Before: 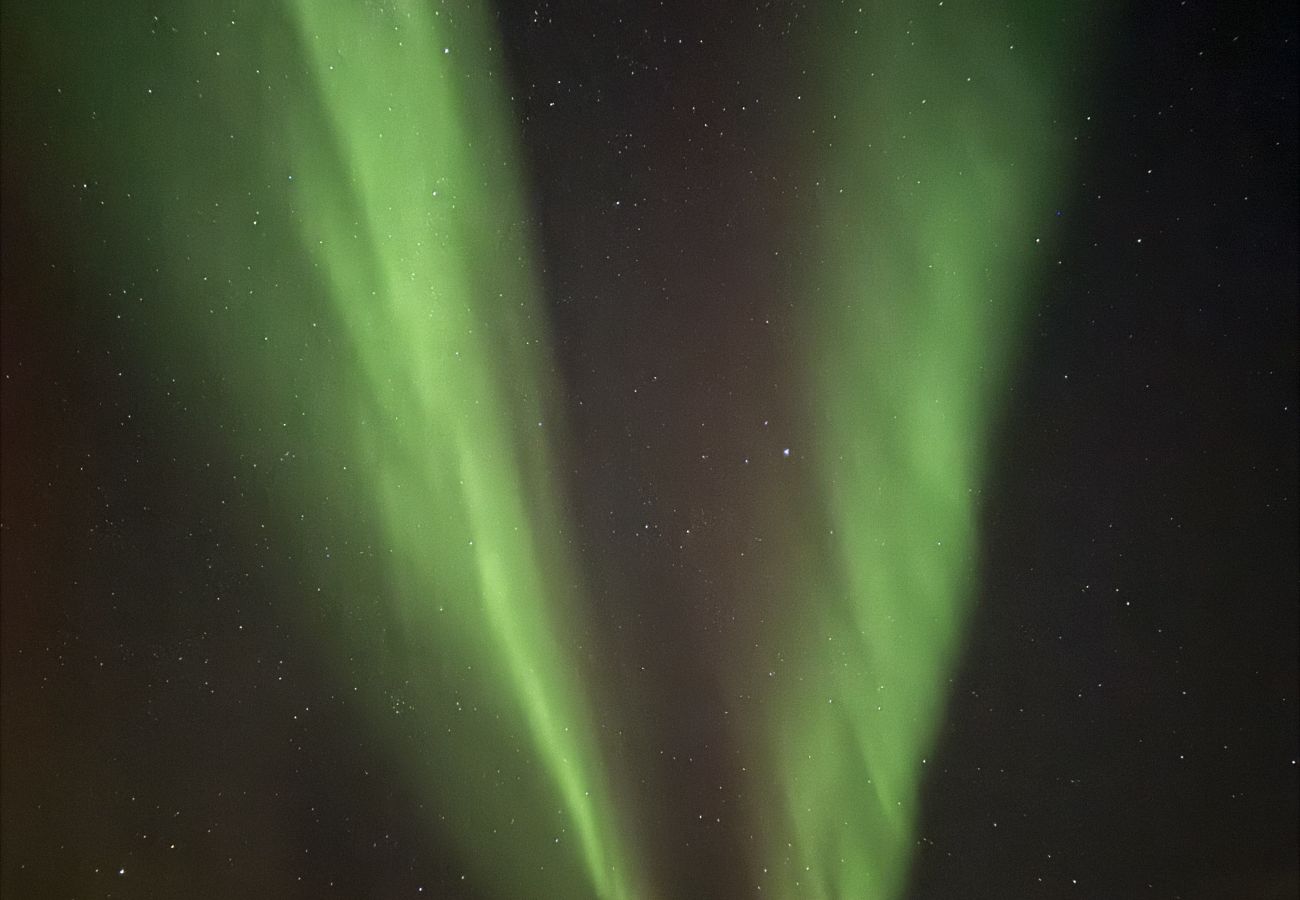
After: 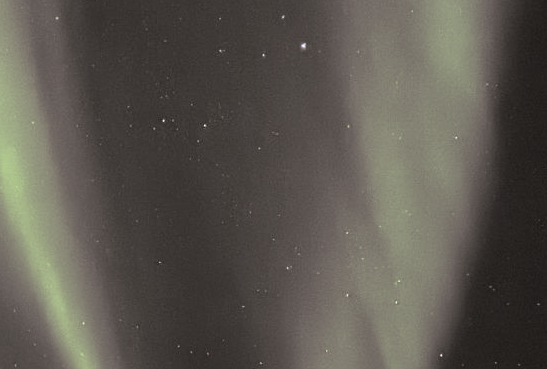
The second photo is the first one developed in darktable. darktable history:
crop: left 37.221%, top 45.169%, right 20.63%, bottom 13.777%
split-toning: shadows › hue 26°, shadows › saturation 0.09, highlights › hue 40°, highlights › saturation 0.18, balance -63, compress 0%
